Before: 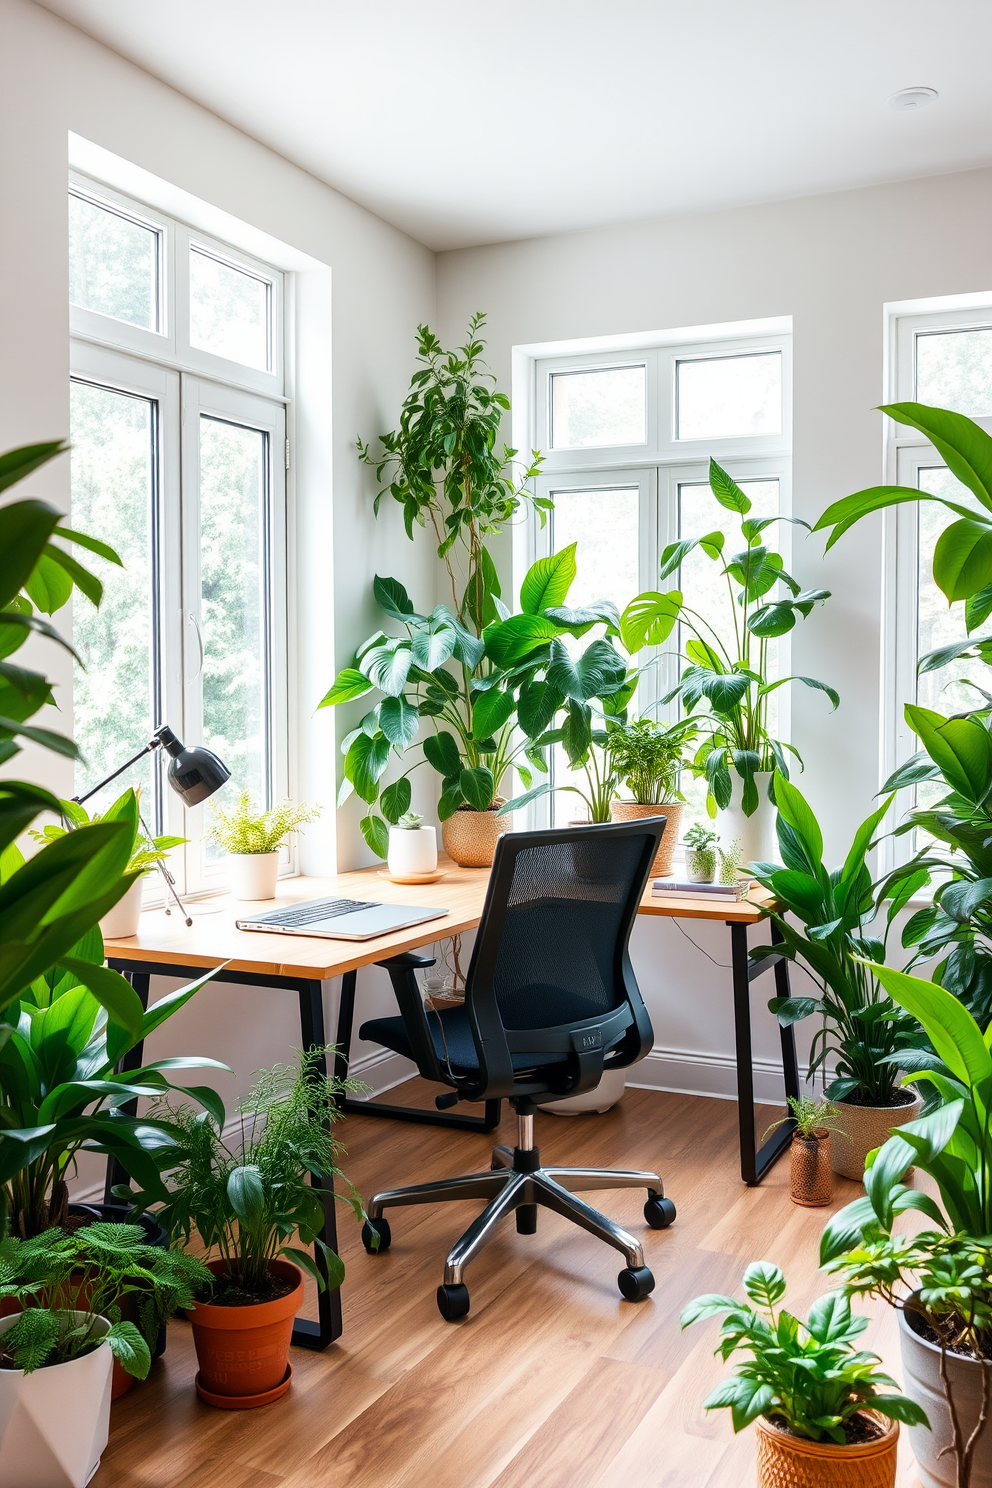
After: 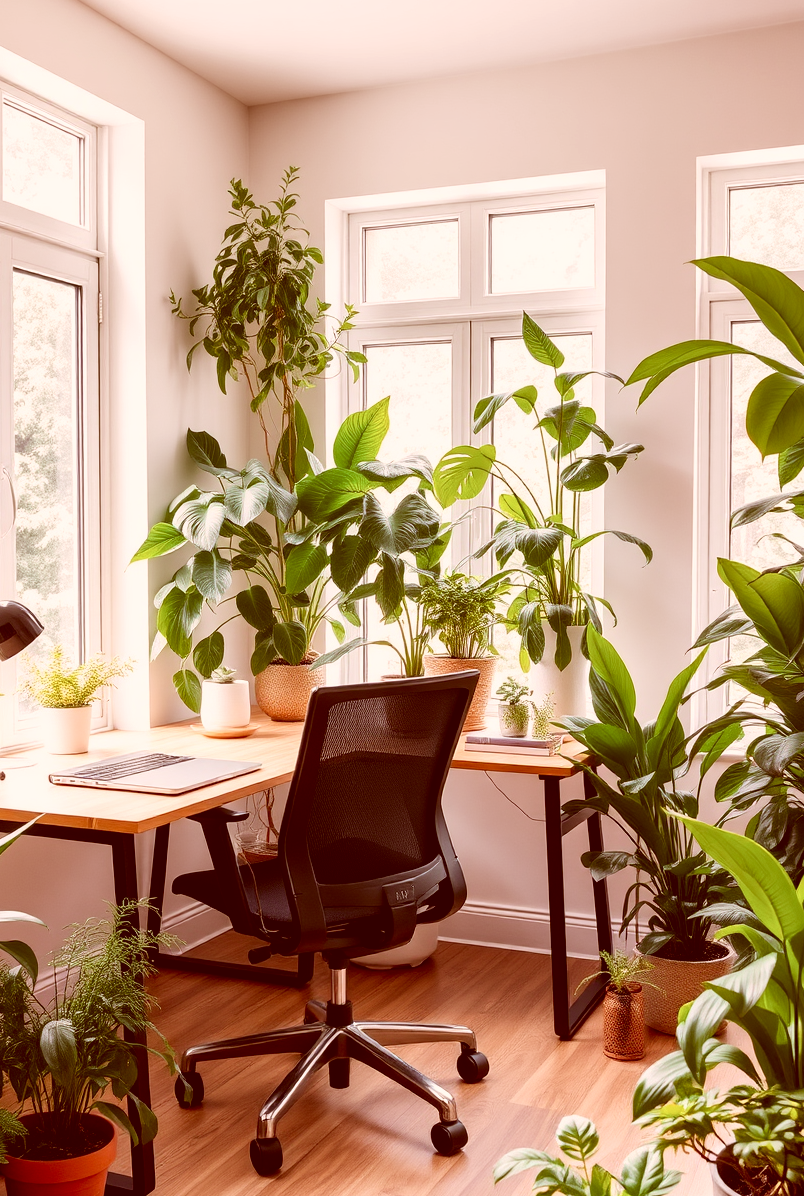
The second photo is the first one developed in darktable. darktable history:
crop: left 18.856%, top 9.814%, right 0%, bottom 9.774%
color correction: highlights a* 9.38, highlights b* 8.84, shadows a* 40, shadows b* 39.3, saturation 0.77
